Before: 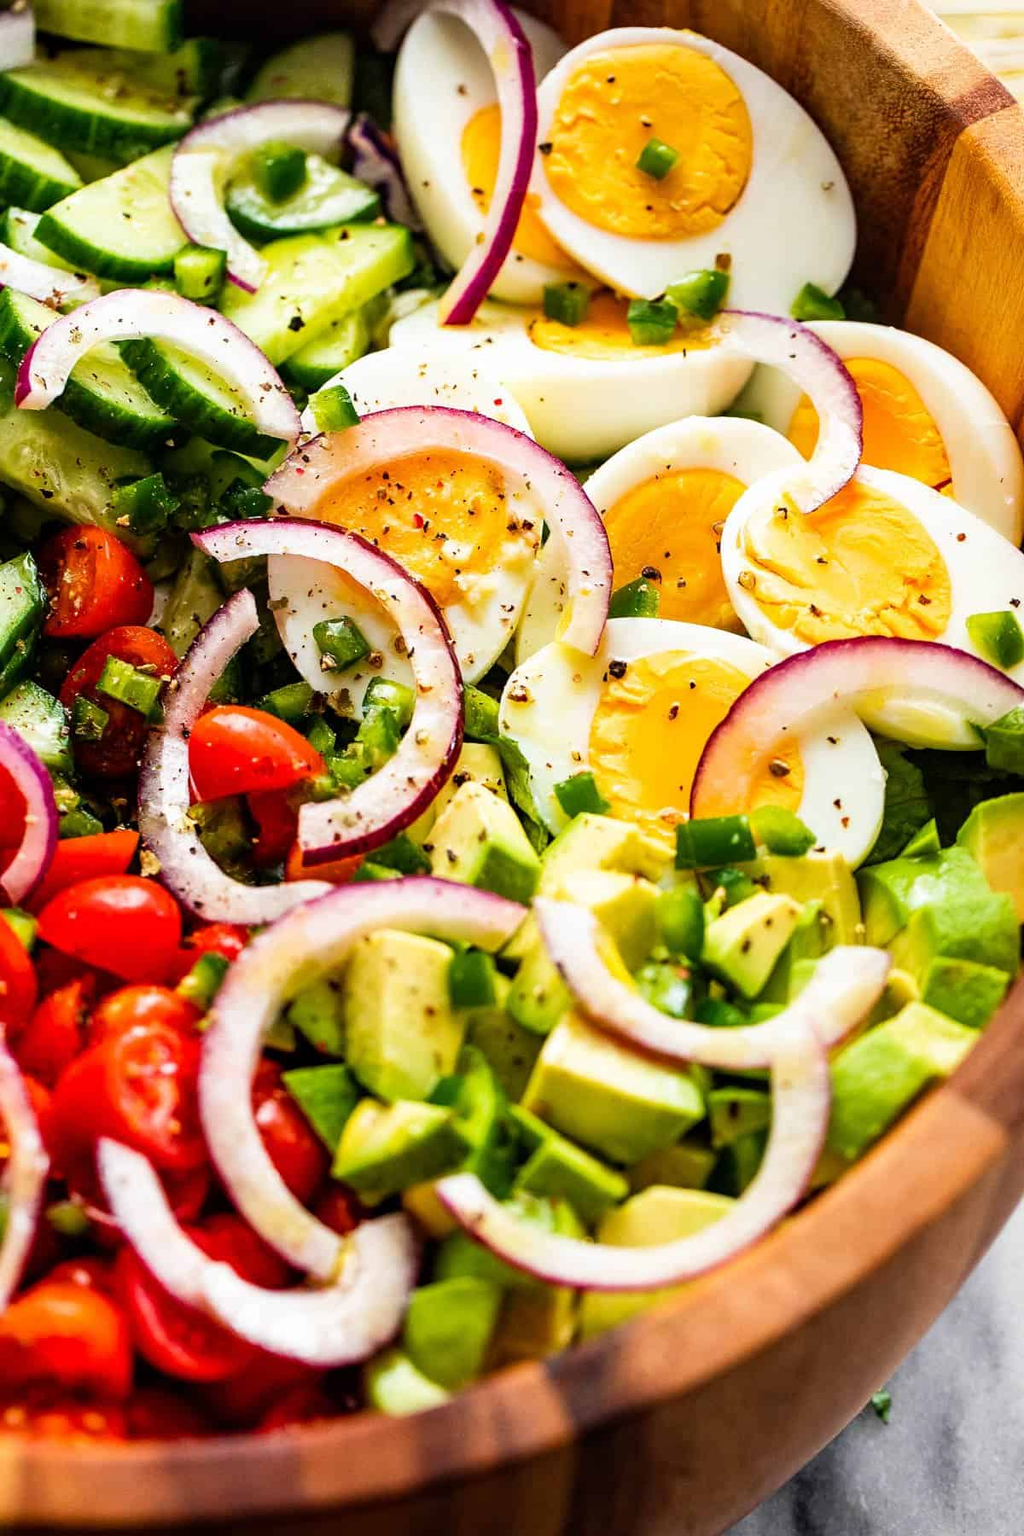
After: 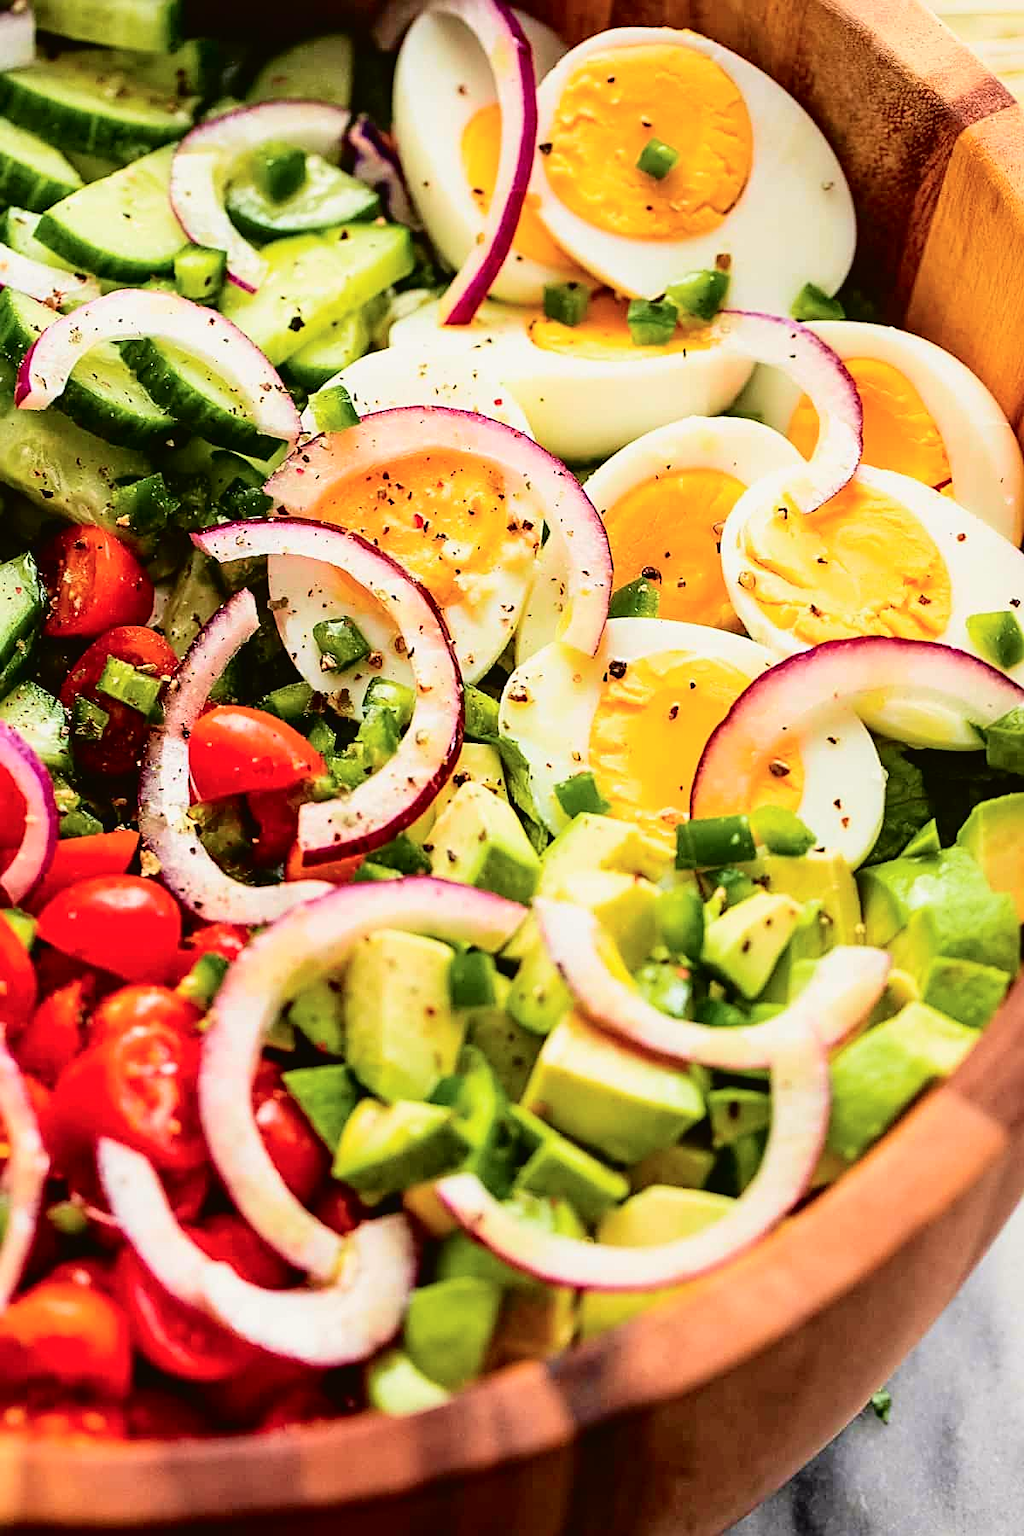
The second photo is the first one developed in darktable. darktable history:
sharpen: on, module defaults
tone curve: curves: ch0 [(0, 0.021) (0.049, 0.044) (0.152, 0.14) (0.328, 0.377) (0.473, 0.543) (0.641, 0.705) (0.868, 0.887) (1, 0.969)]; ch1 [(0, 0) (0.302, 0.331) (0.427, 0.433) (0.472, 0.47) (0.502, 0.503) (0.522, 0.526) (0.564, 0.591) (0.602, 0.632) (0.677, 0.701) (0.859, 0.885) (1, 1)]; ch2 [(0, 0) (0.33, 0.301) (0.447, 0.44) (0.487, 0.496) (0.502, 0.516) (0.535, 0.554) (0.565, 0.598) (0.618, 0.629) (1, 1)], color space Lab, independent channels, preserve colors none
